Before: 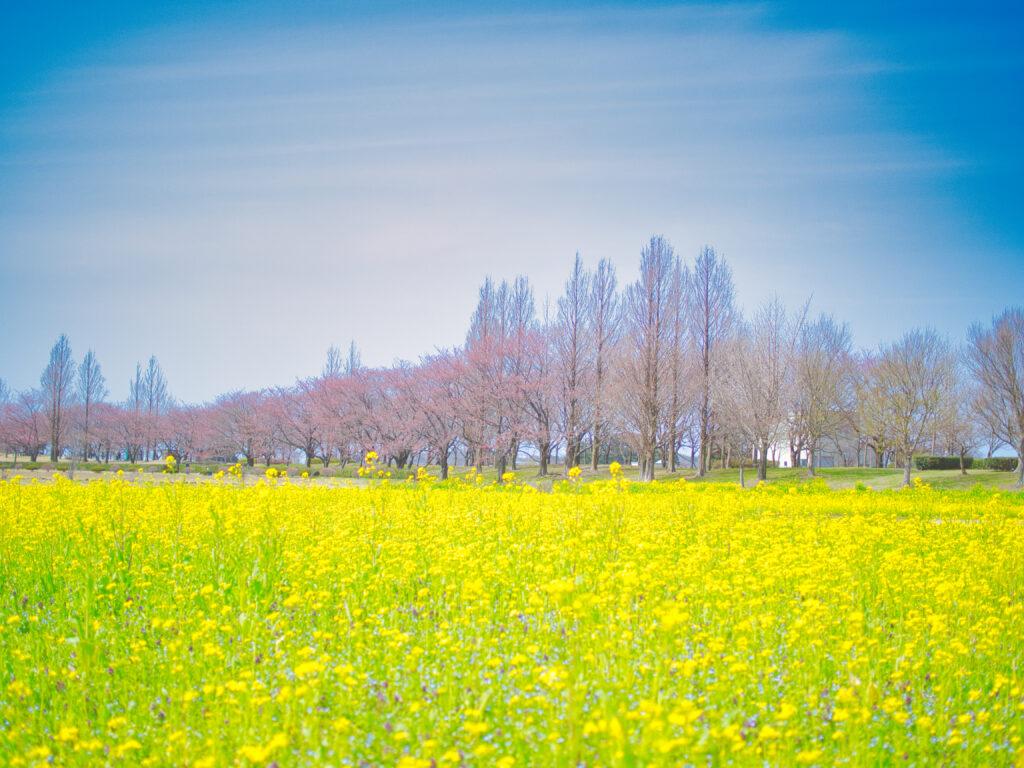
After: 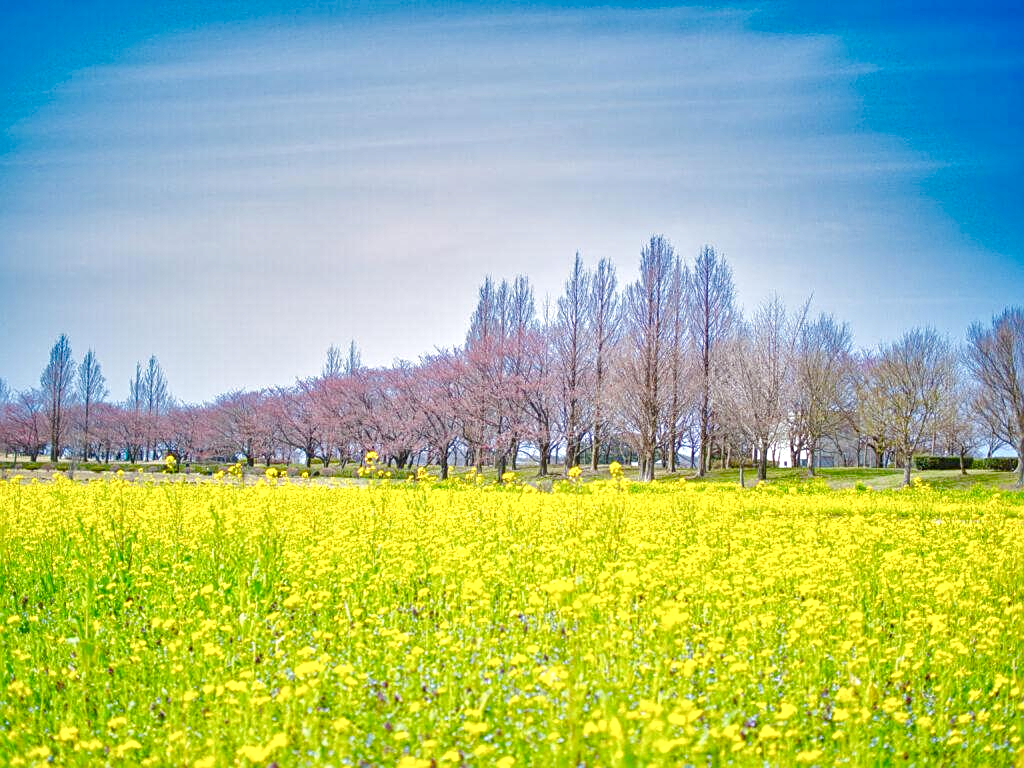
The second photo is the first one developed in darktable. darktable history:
local contrast: on, module defaults
color balance rgb: perceptual saturation grading › global saturation 45.676%, perceptual saturation grading › highlights -49.03%, perceptual saturation grading › shadows 29.402%
sharpen: on, module defaults
contrast equalizer: octaves 7, y [[0.545, 0.572, 0.59, 0.59, 0.571, 0.545], [0.5 ×6], [0.5 ×6], [0 ×6], [0 ×6]]
